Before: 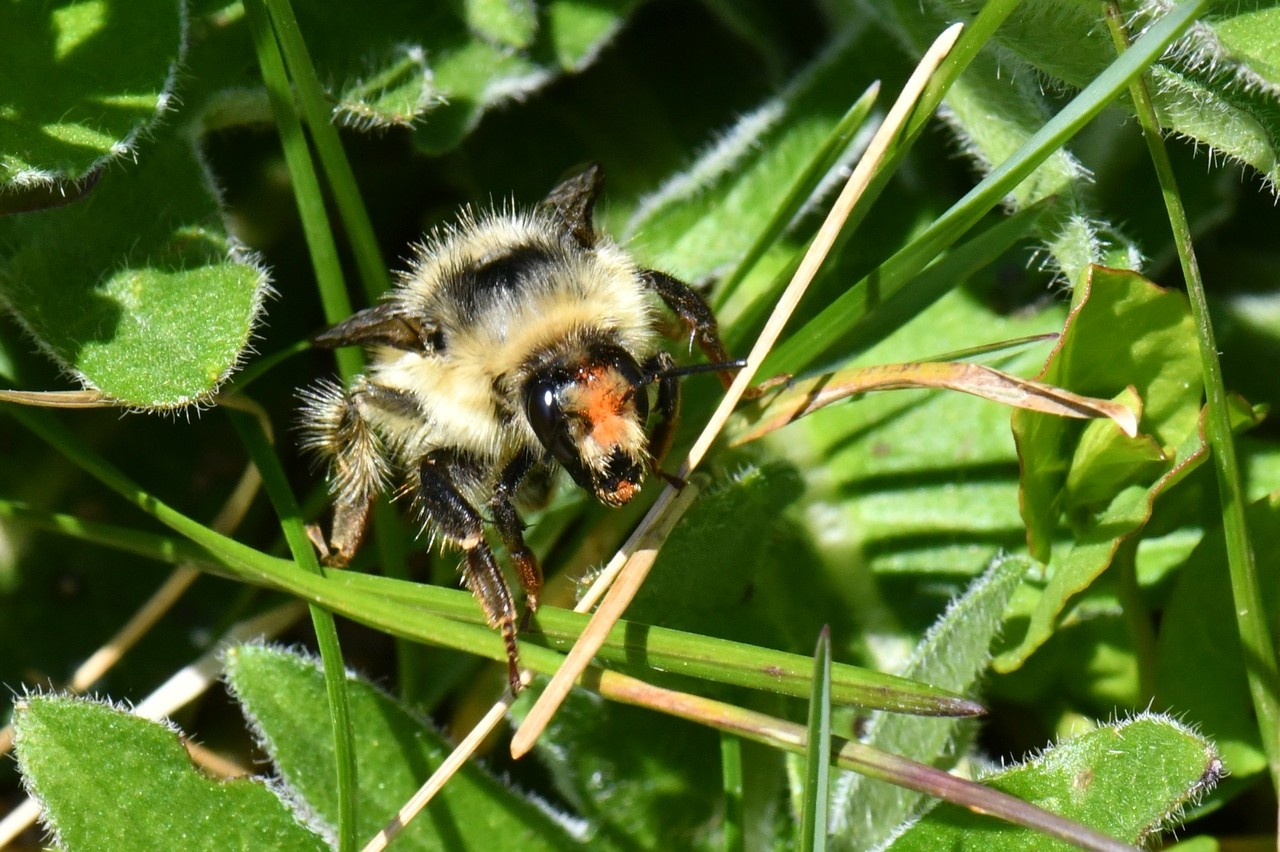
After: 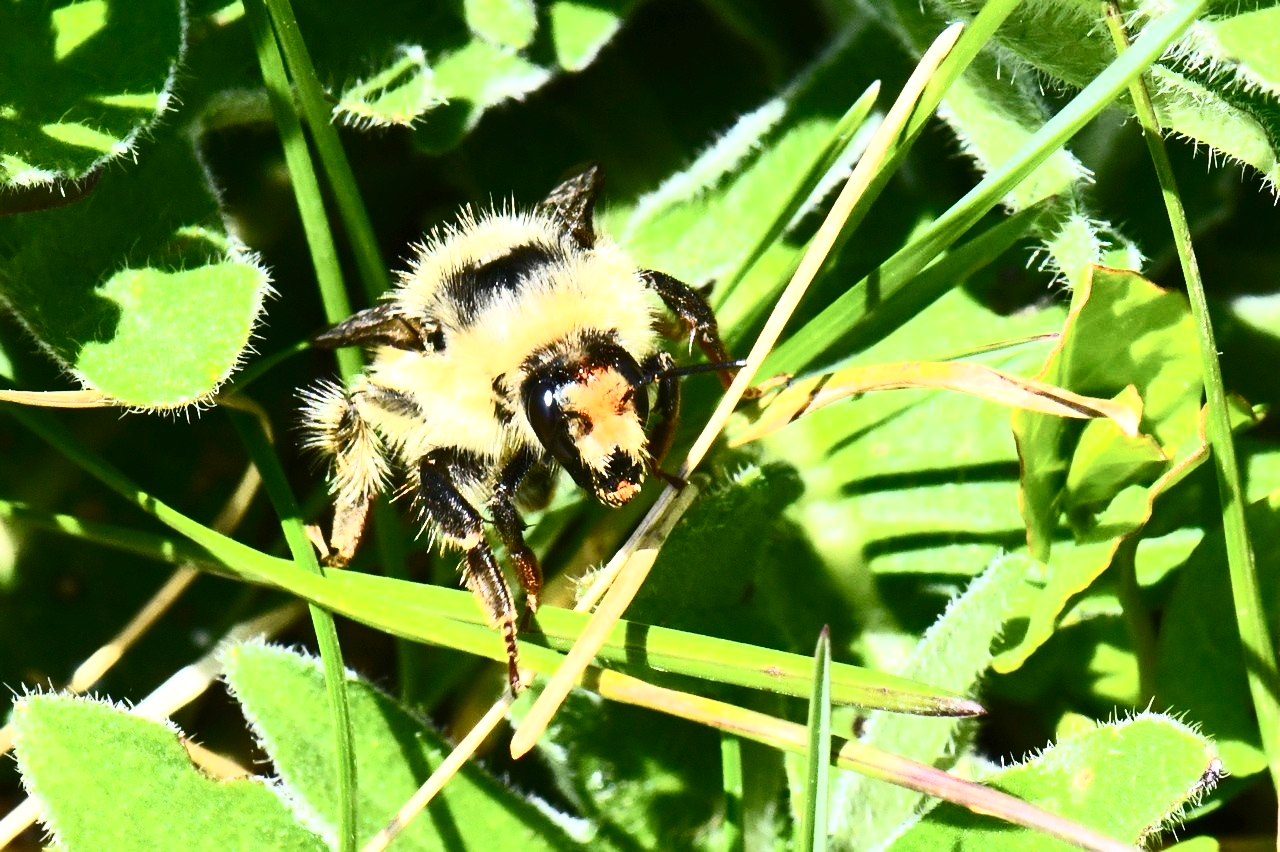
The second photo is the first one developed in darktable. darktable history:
contrast brightness saturation: contrast 0.62, brightness 0.34, saturation 0.14
exposure: black level correction 0.001, exposure 0.5 EV, compensate exposure bias true, compensate highlight preservation false
